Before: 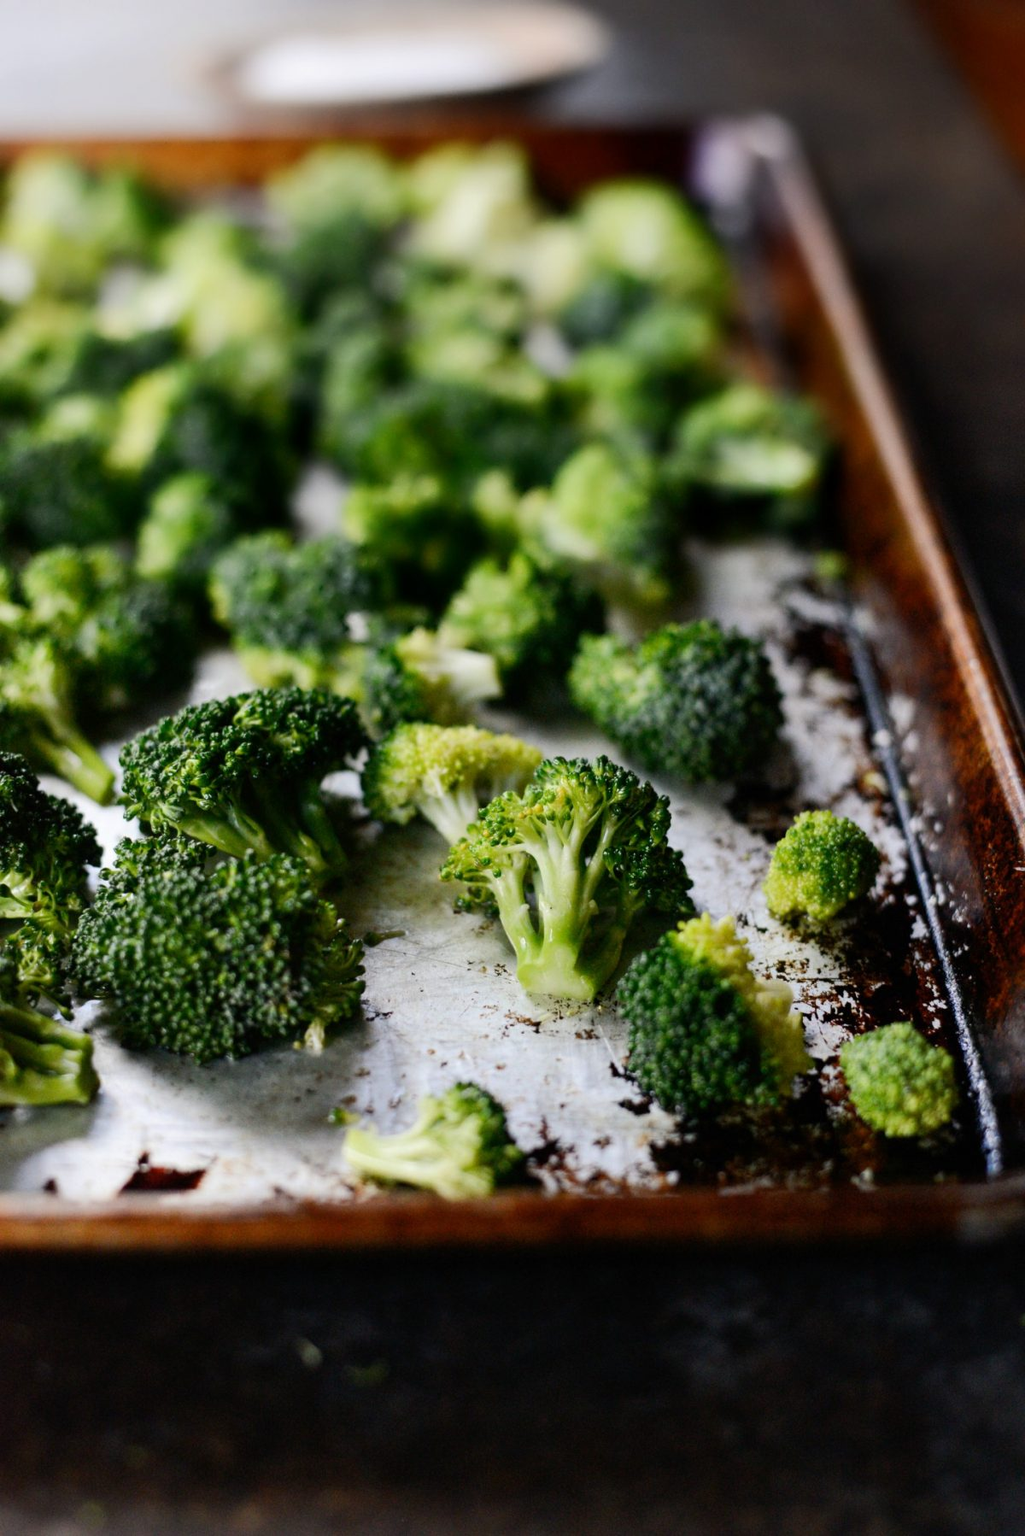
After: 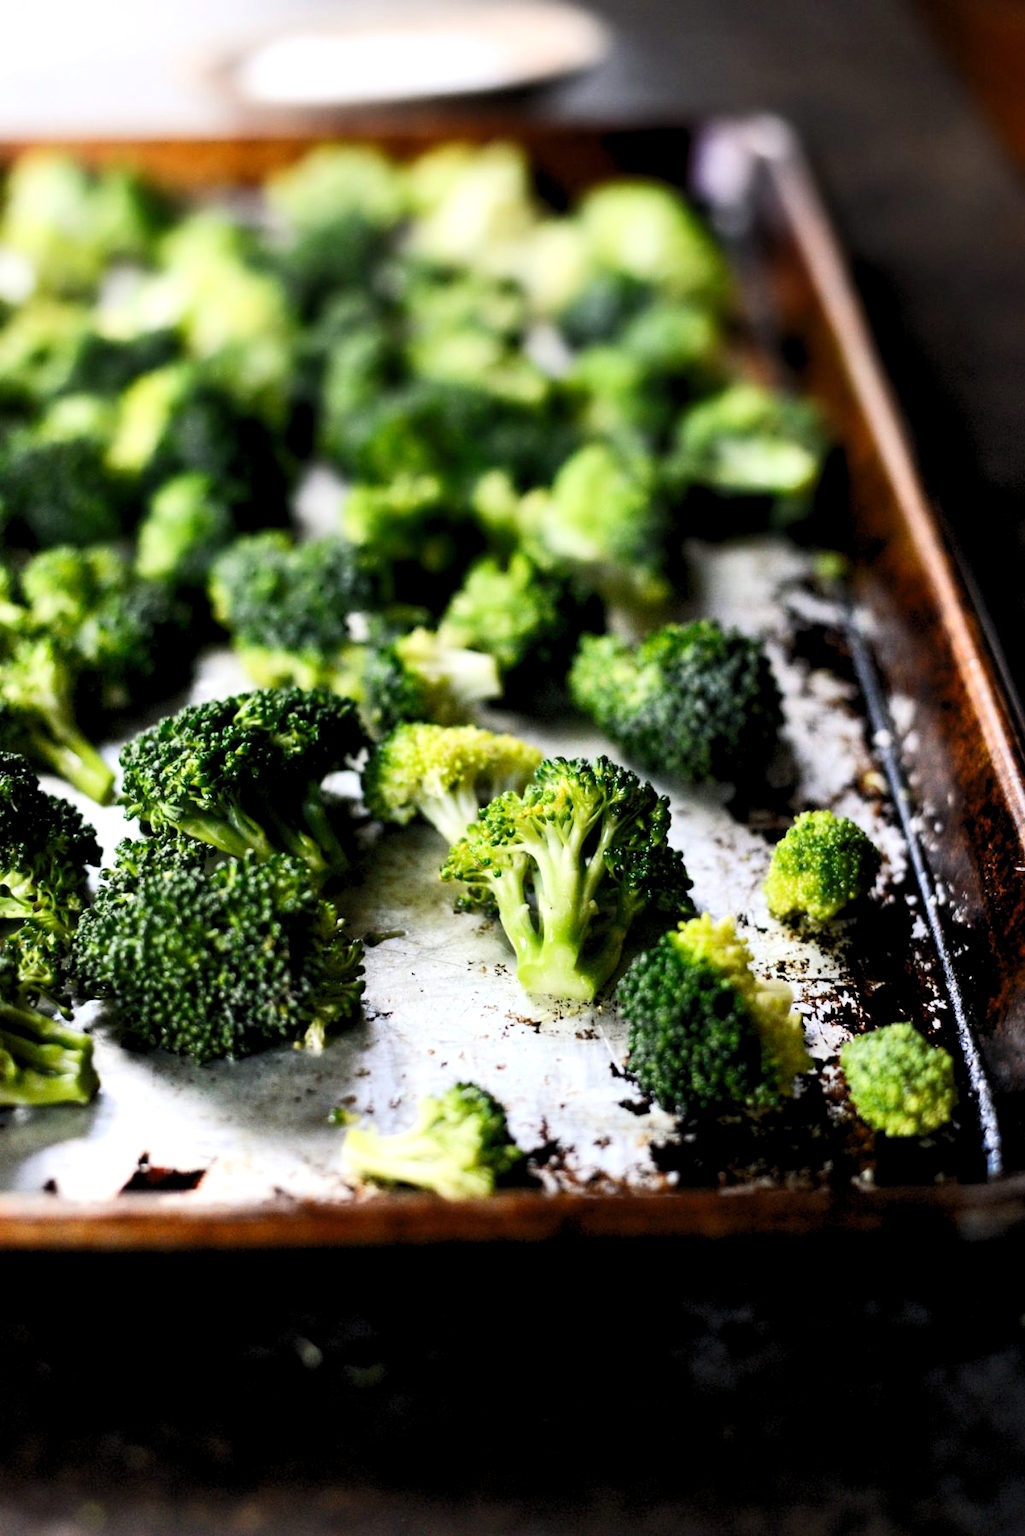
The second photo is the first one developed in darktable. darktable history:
levels: levels [0.062, 0.494, 0.925]
contrast brightness saturation: contrast 0.198, brightness 0.142, saturation 0.139
